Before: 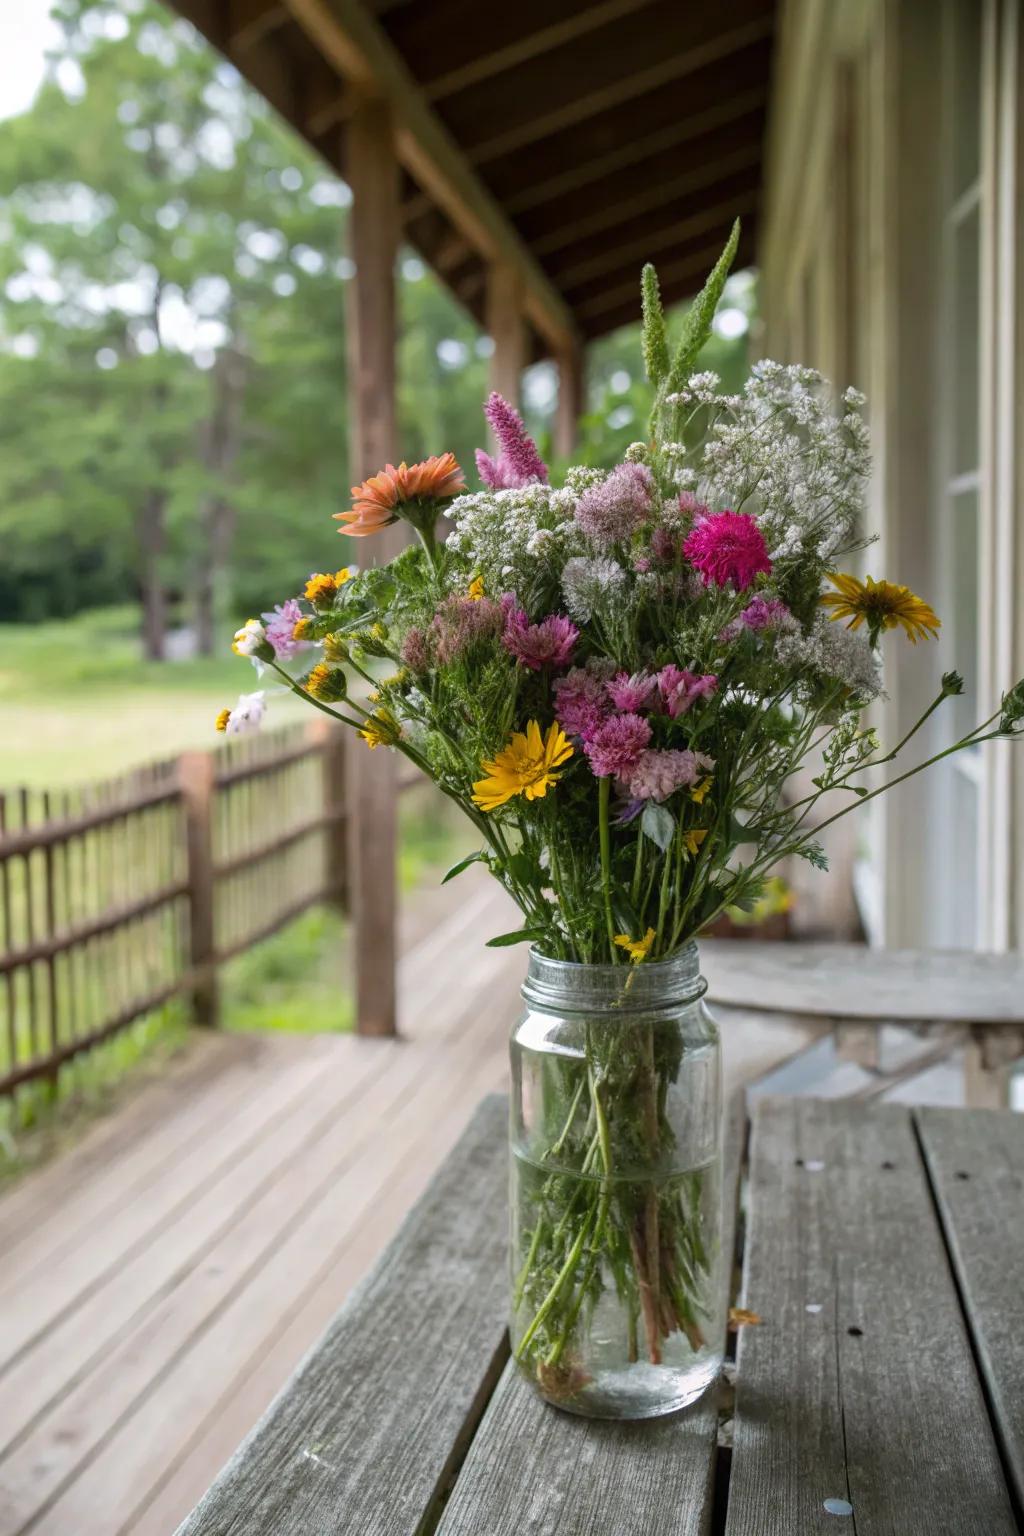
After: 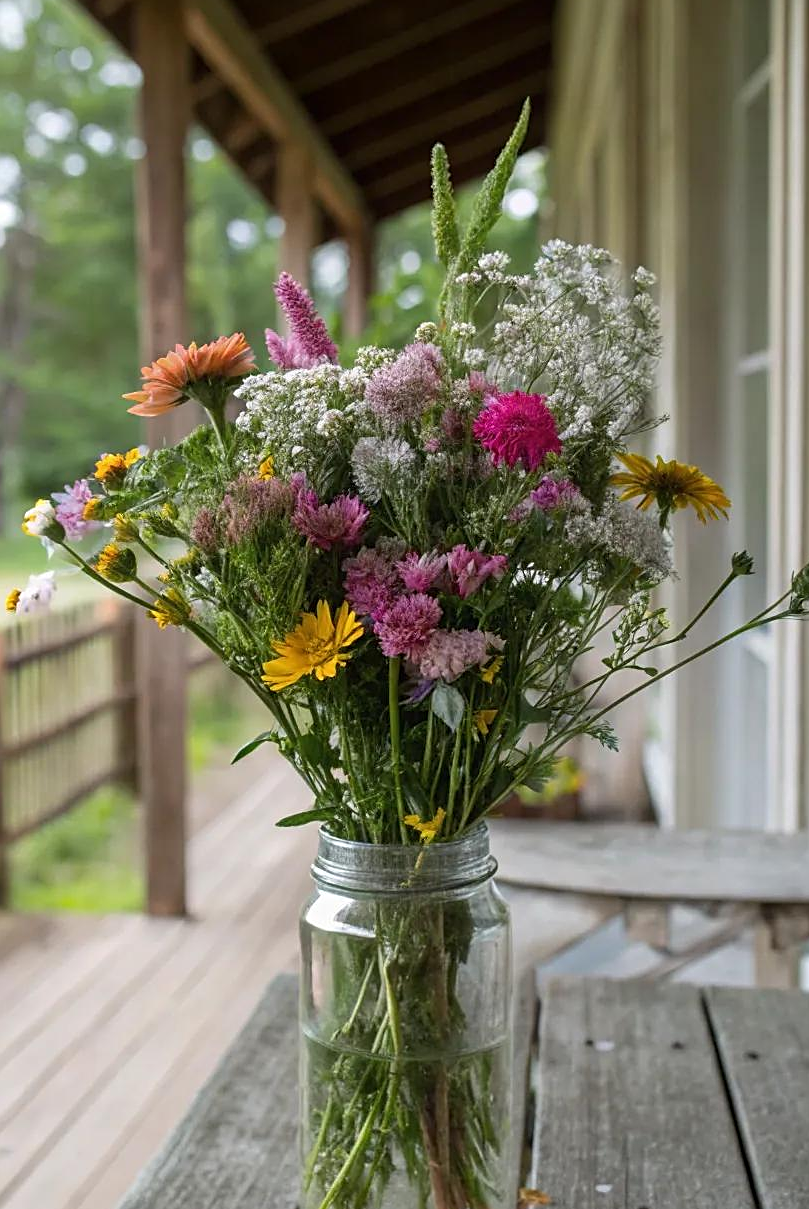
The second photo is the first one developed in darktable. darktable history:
sharpen: on, module defaults
crop and rotate: left 20.536%, top 7.873%, right 0.425%, bottom 13.397%
